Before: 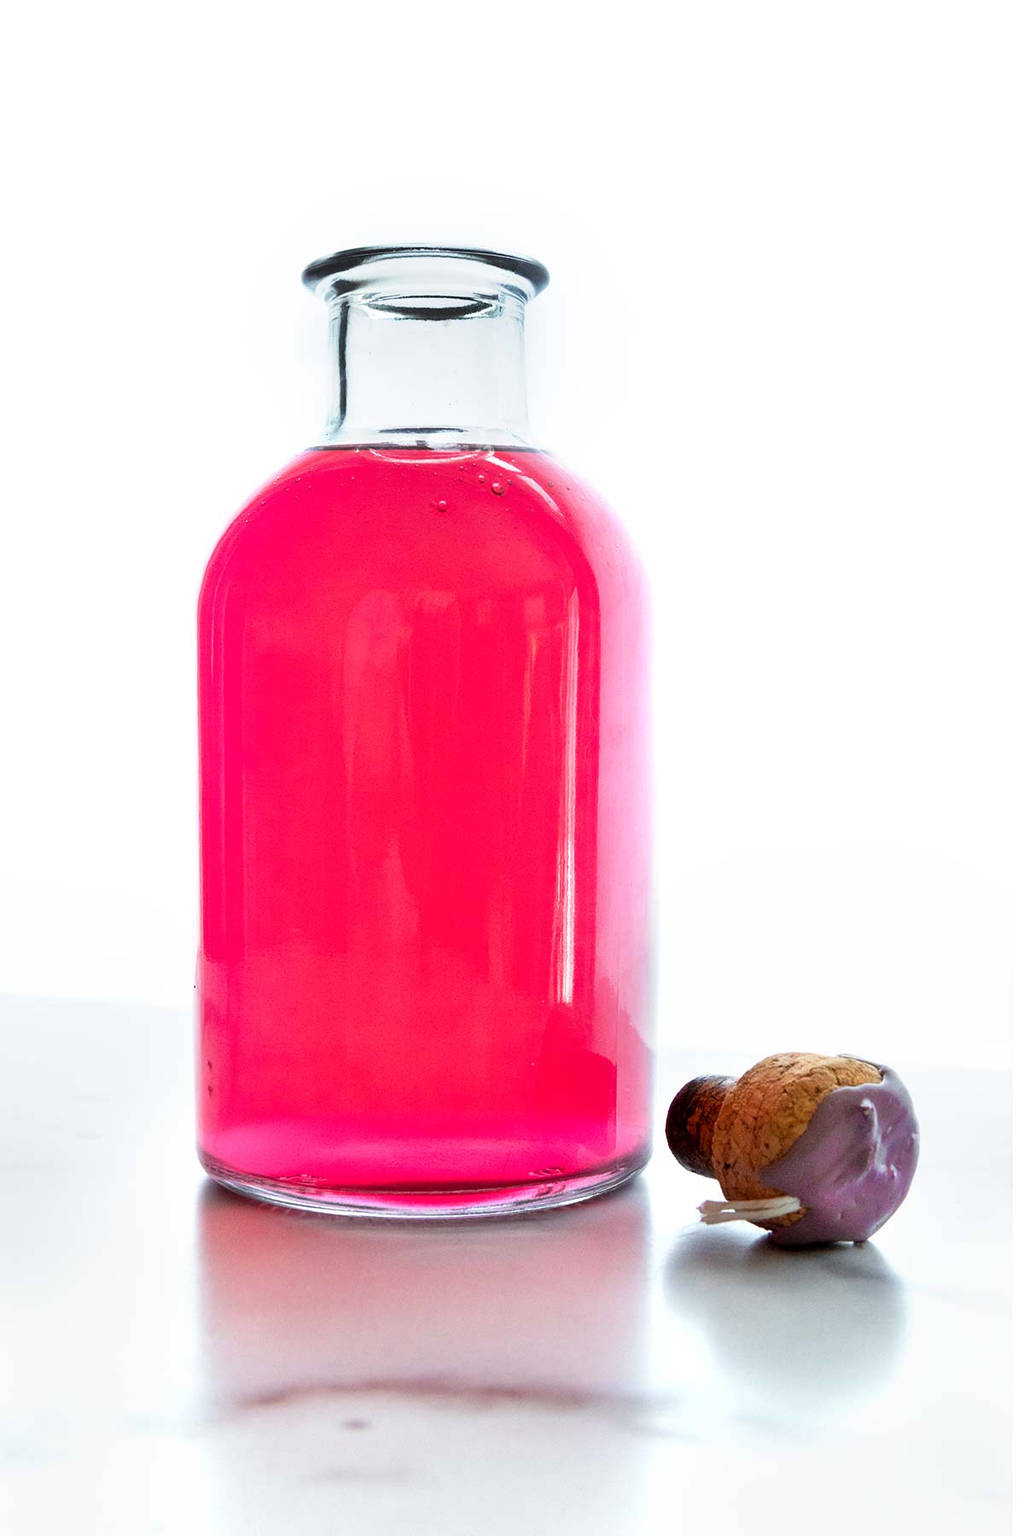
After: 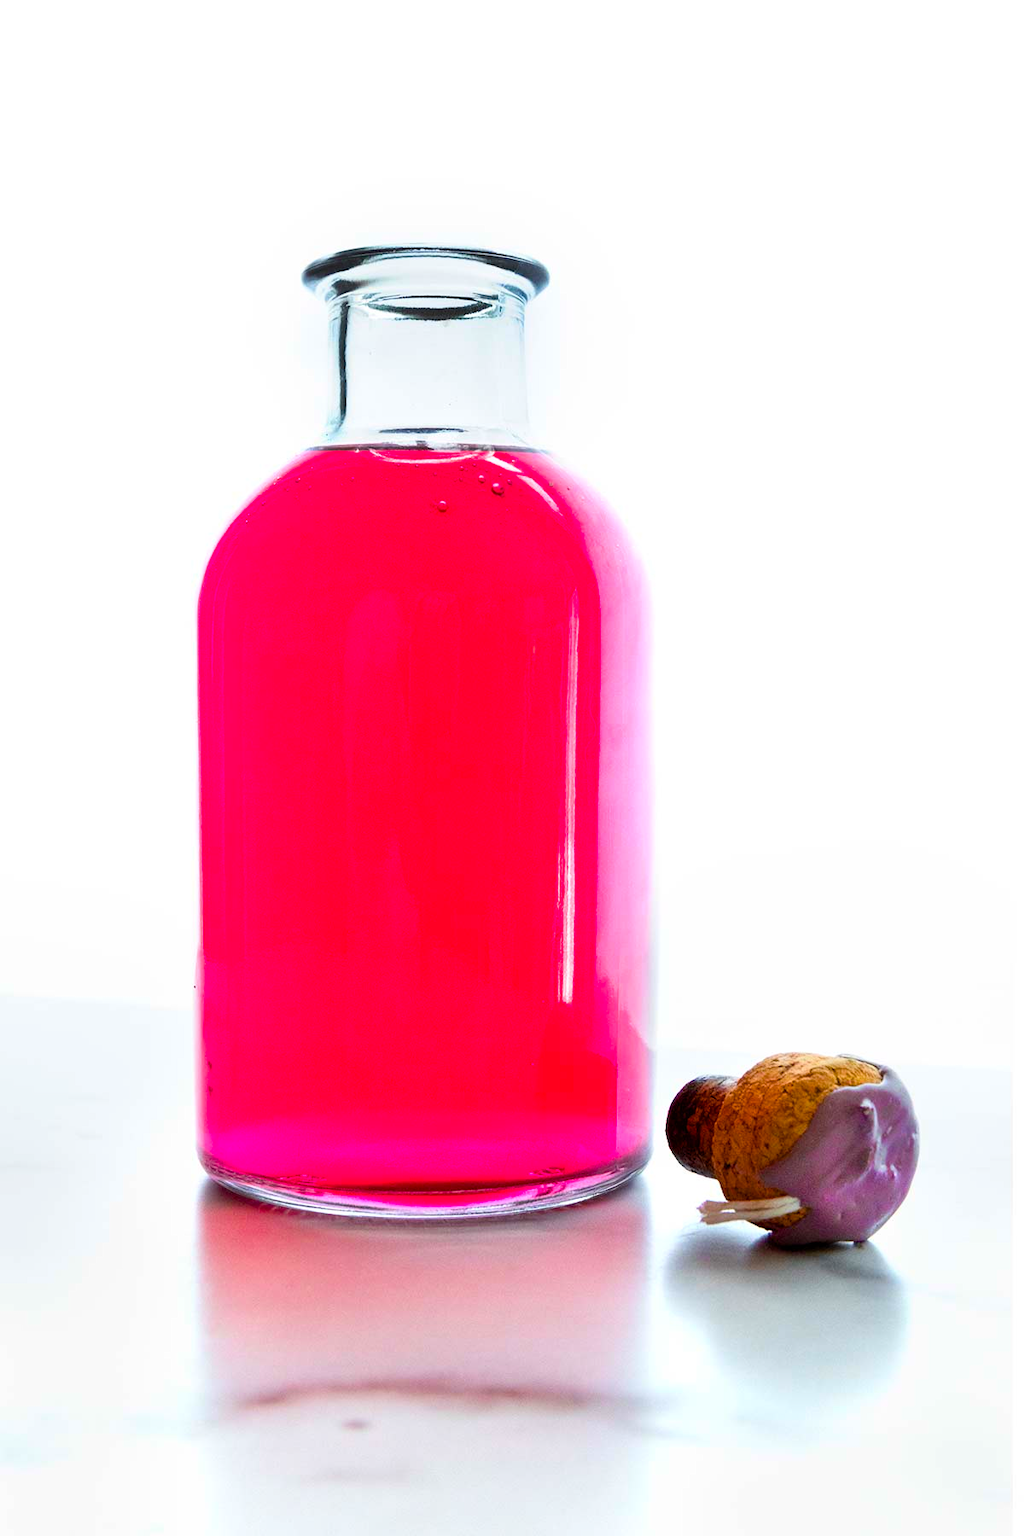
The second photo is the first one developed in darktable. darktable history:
color balance rgb: linear chroma grading › global chroma 15%, perceptual saturation grading › global saturation 30%
contrast brightness saturation: contrast 0.1, brightness 0.02, saturation 0.02
